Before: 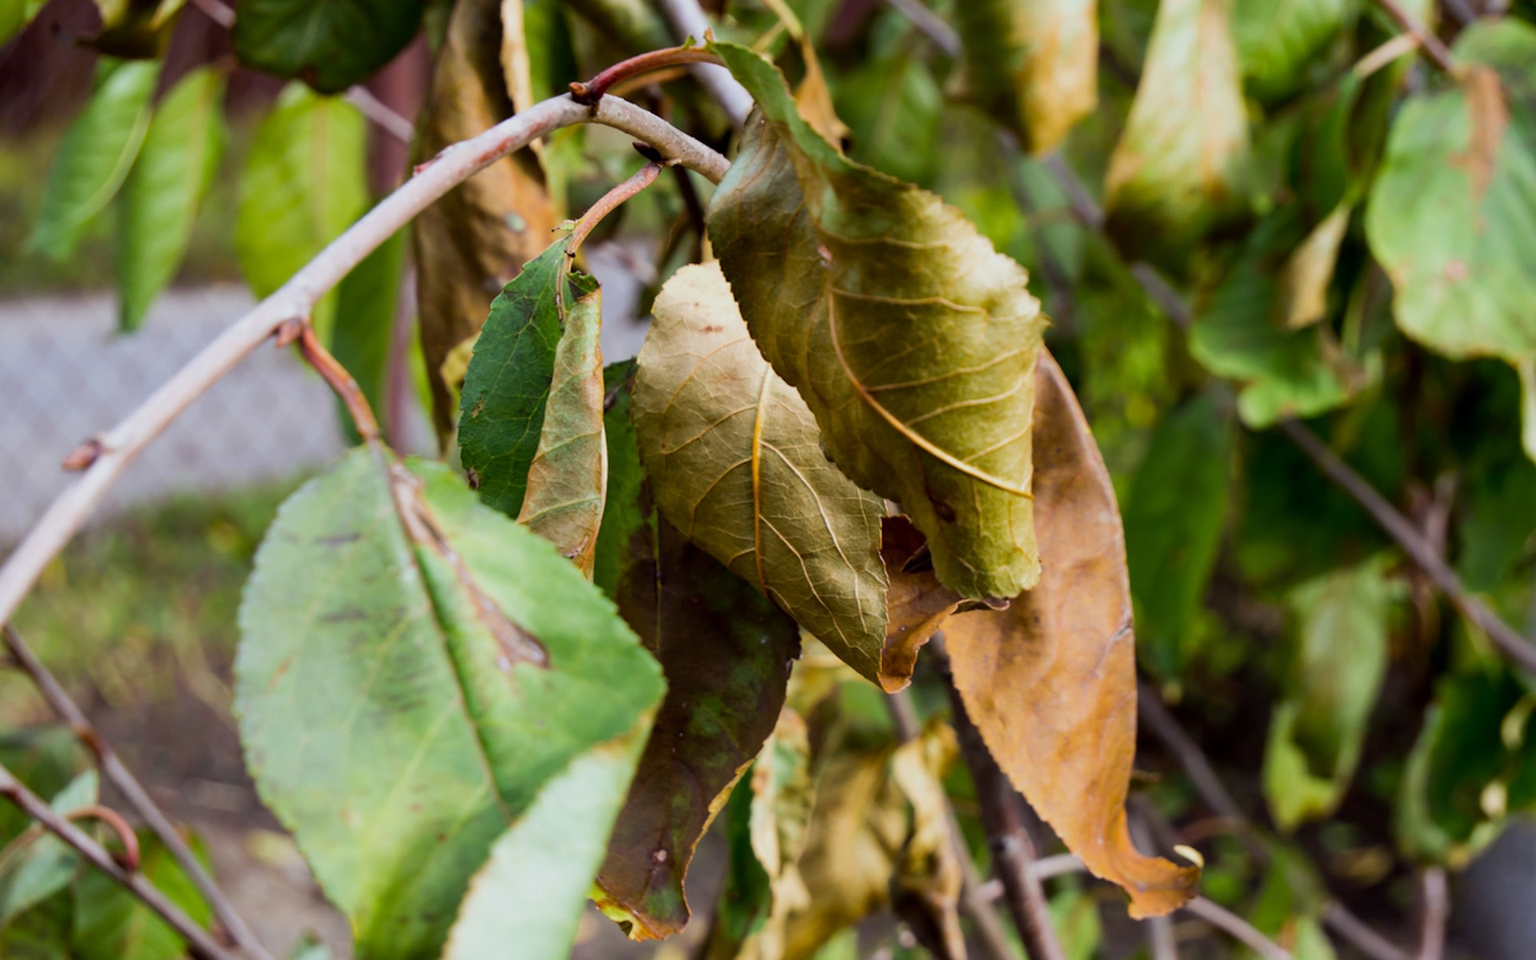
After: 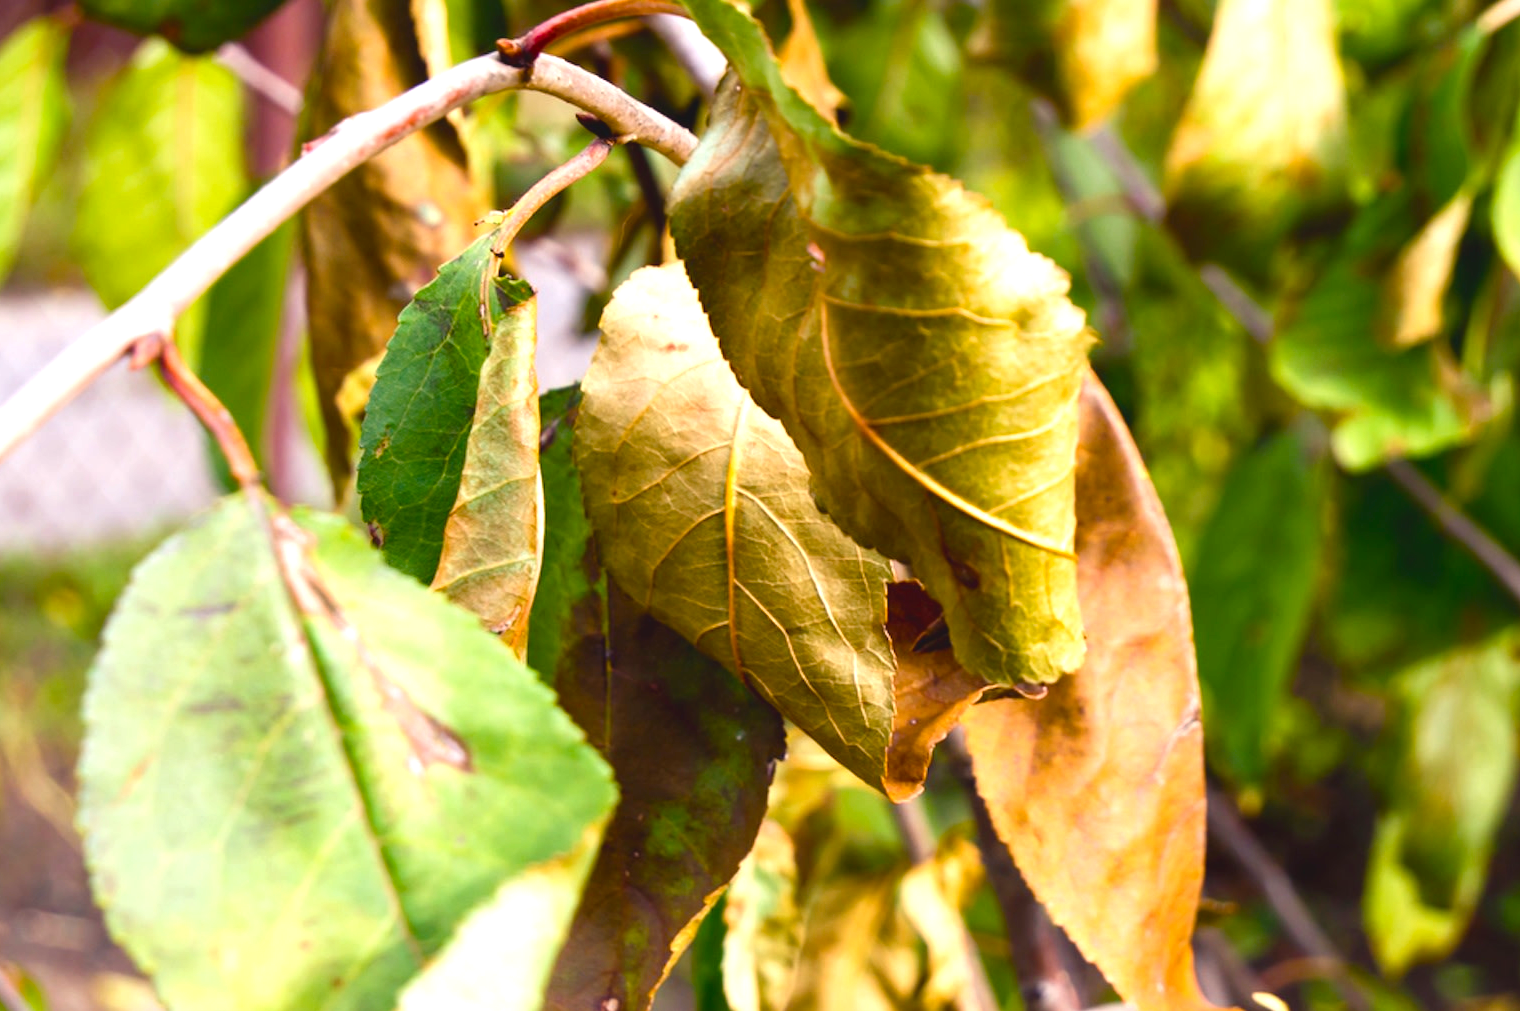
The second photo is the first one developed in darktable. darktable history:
crop: left 11.225%, top 5.381%, right 9.565%, bottom 10.314%
color balance rgb: shadows lift › chroma 2%, shadows lift › hue 247.2°, power › chroma 0.3%, power › hue 25.2°, highlights gain › chroma 3%, highlights gain › hue 60°, global offset › luminance 0.75%, perceptual saturation grading › global saturation 20%, perceptual saturation grading › highlights -20%, perceptual saturation grading › shadows 30%, global vibrance 20%
exposure: black level correction 0, exposure 1 EV, compensate highlight preservation false
